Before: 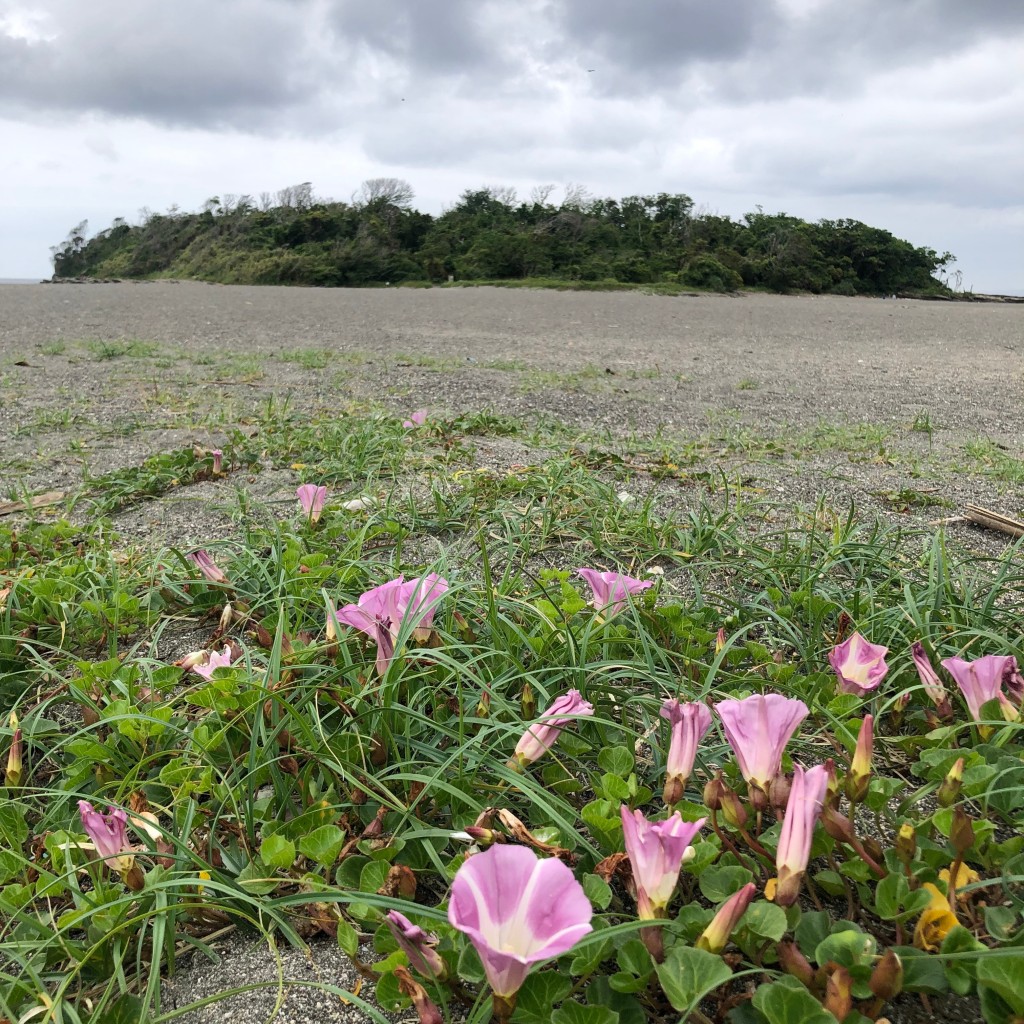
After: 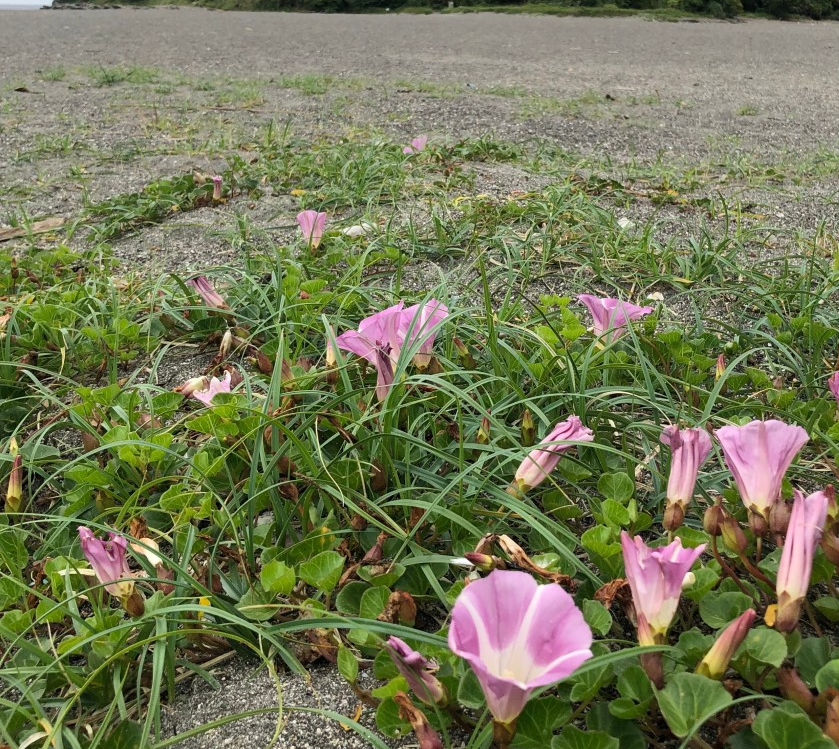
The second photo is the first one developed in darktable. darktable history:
crop: top 26.768%, right 18.06%
